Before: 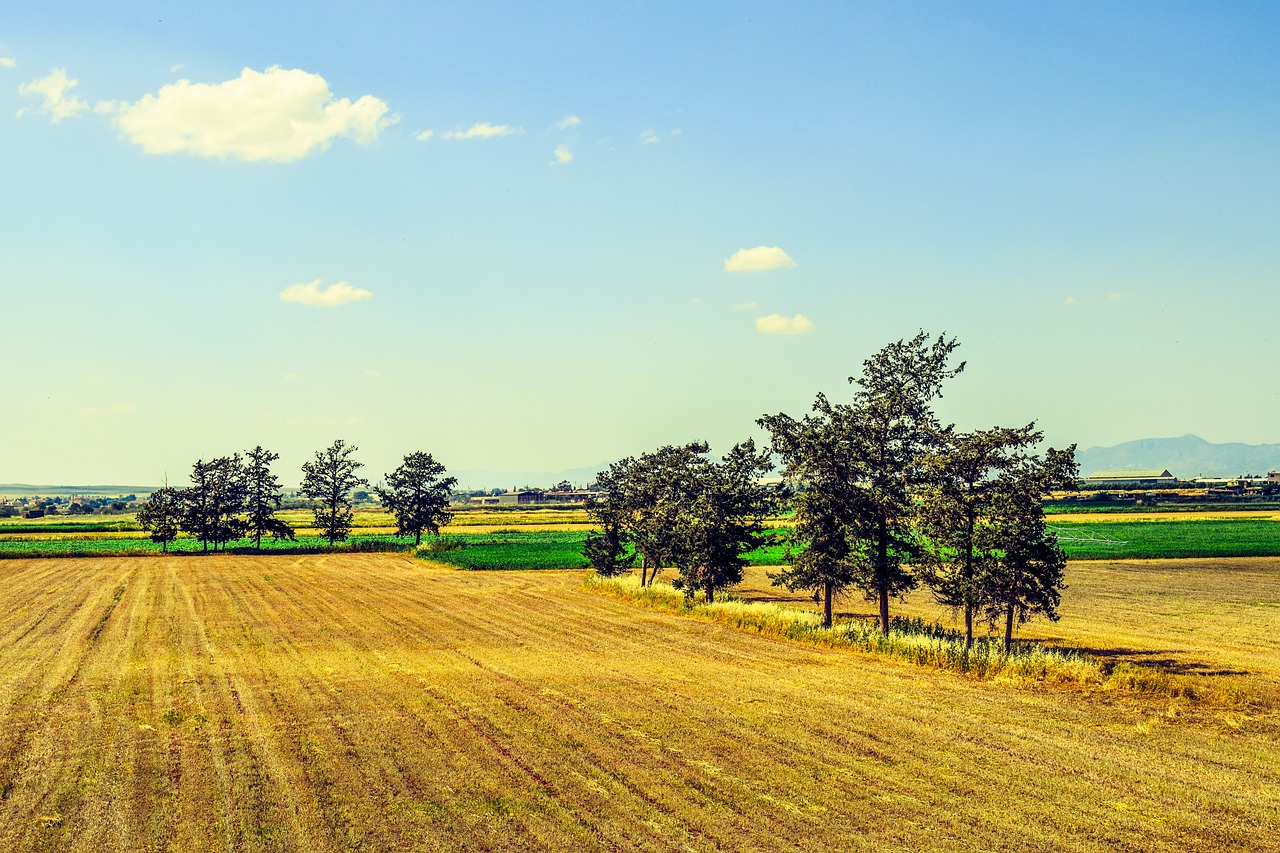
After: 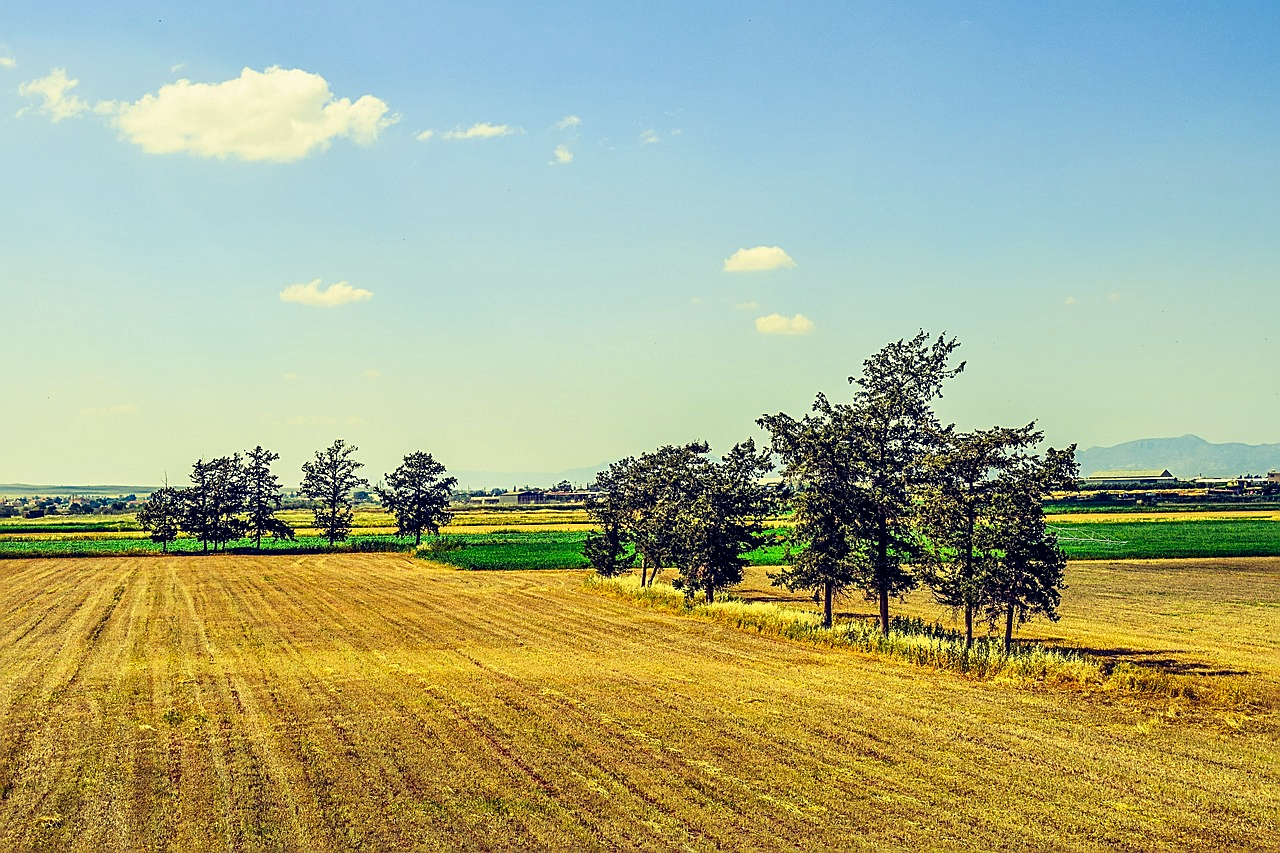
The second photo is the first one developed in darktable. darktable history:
sharpen: on, module defaults
exposure: exposure -0.112 EV, compensate highlight preservation false
color correction: highlights a* 0.203, highlights b* 2.64, shadows a* -1.08, shadows b* -4.01
local contrast: mode bilateral grid, contrast 19, coarseness 50, detail 119%, midtone range 0.2
